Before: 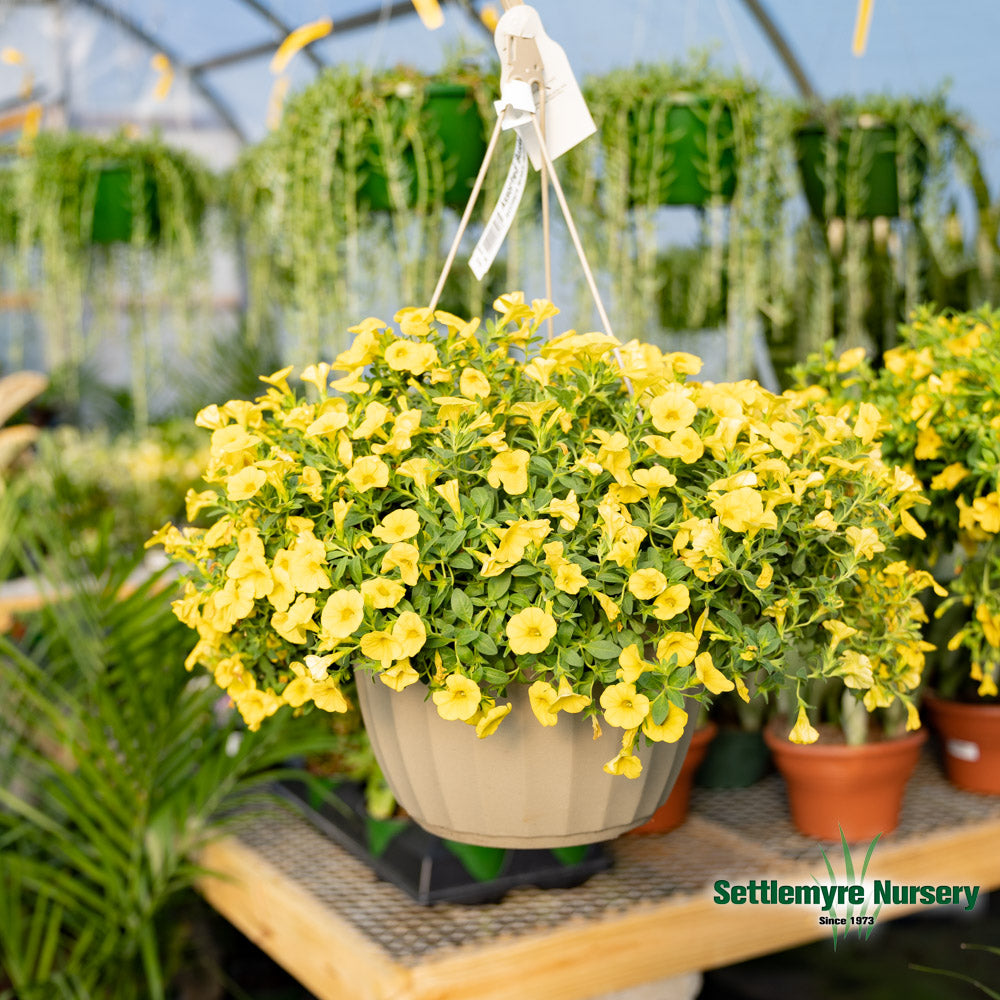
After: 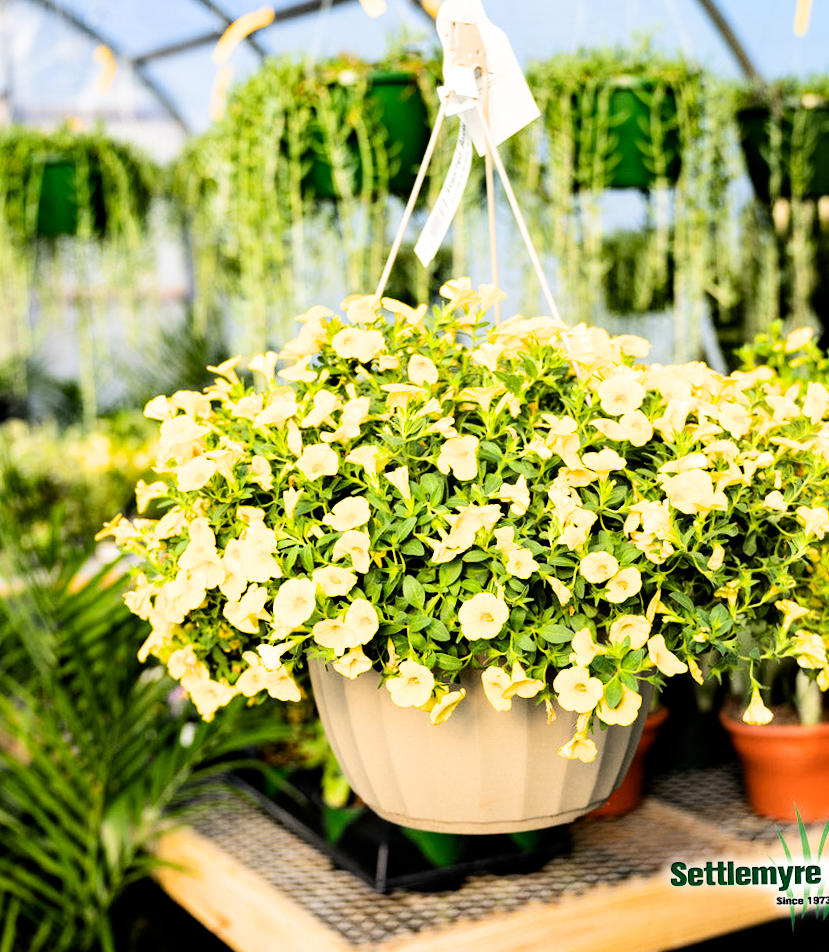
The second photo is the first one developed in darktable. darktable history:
filmic rgb: black relative exposure -5 EV, white relative exposure 3.2 EV, hardness 3.42, contrast 1.2, highlights saturation mix -30%
crop and rotate: angle 1°, left 4.281%, top 0.642%, right 11.383%, bottom 2.486%
tone equalizer: -8 EV -0.75 EV, -7 EV -0.7 EV, -6 EV -0.6 EV, -5 EV -0.4 EV, -3 EV 0.4 EV, -2 EV 0.6 EV, -1 EV 0.7 EV, +0 EV 0.75 EV, edges refinement/feathering 500, mask exposure compensation -1.57 EV, preserve details no
contrast brightness saturation: contrast 0.08, saturation 0.2
